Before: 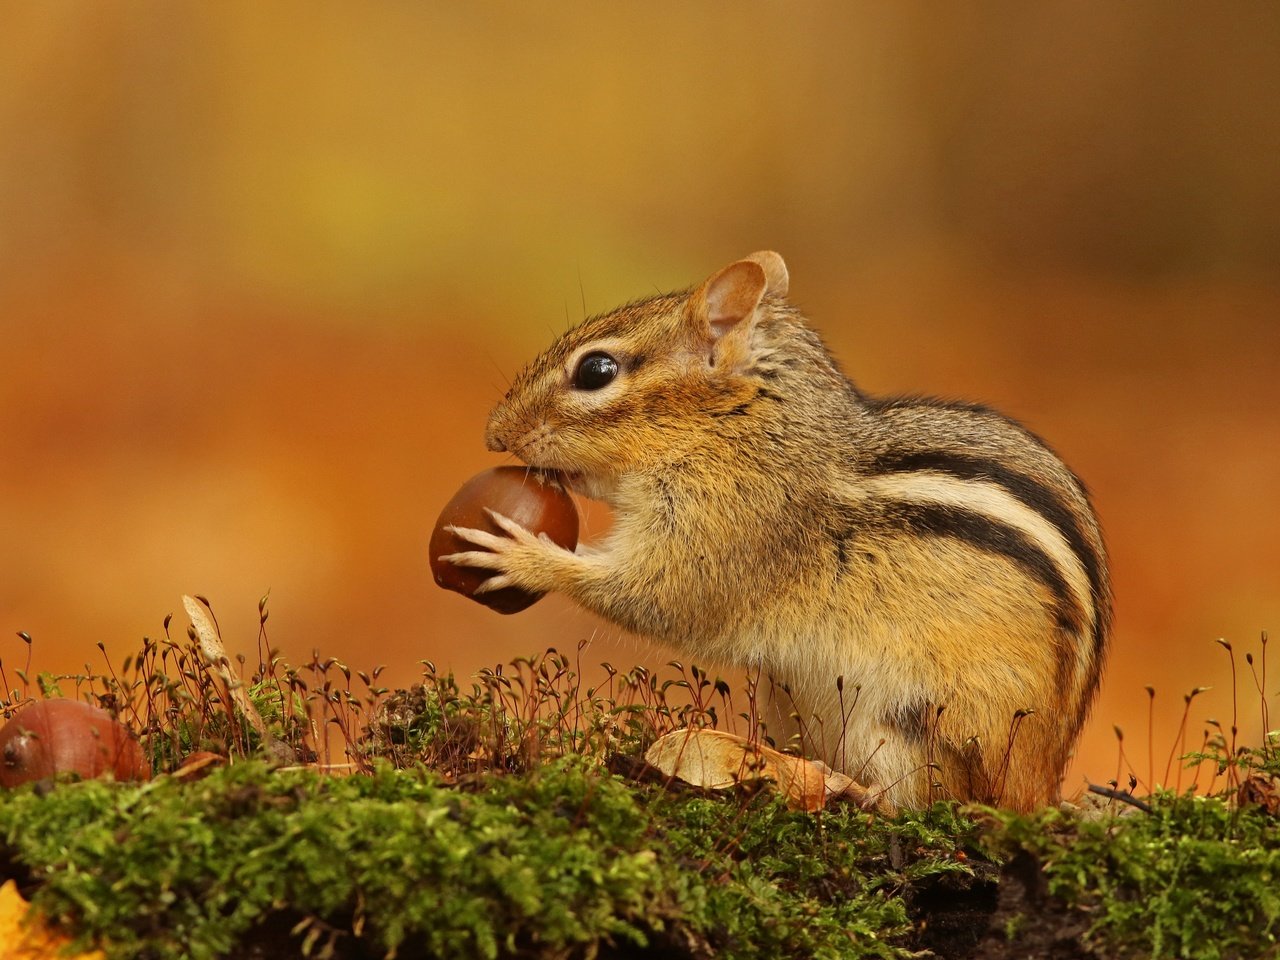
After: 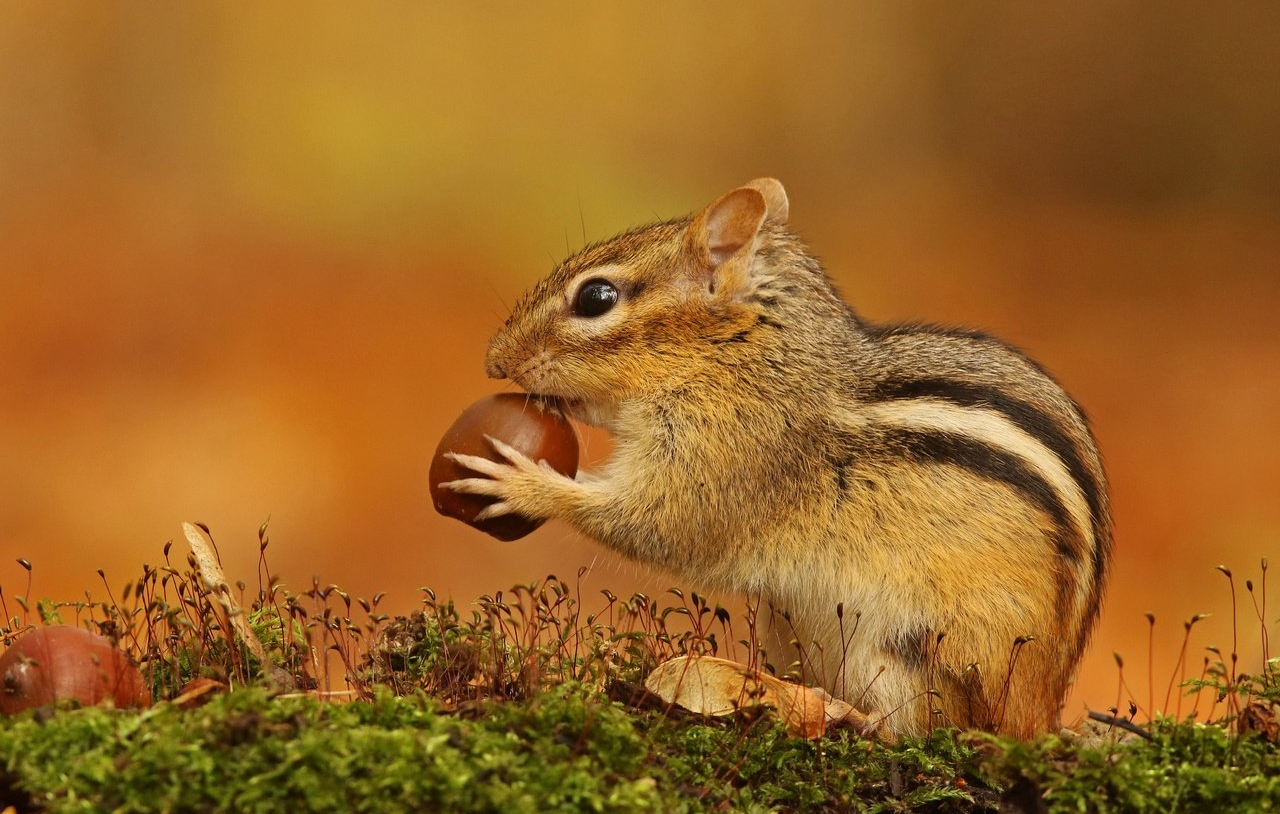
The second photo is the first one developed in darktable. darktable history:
crop: top 7.615%, bottom 7.551%
